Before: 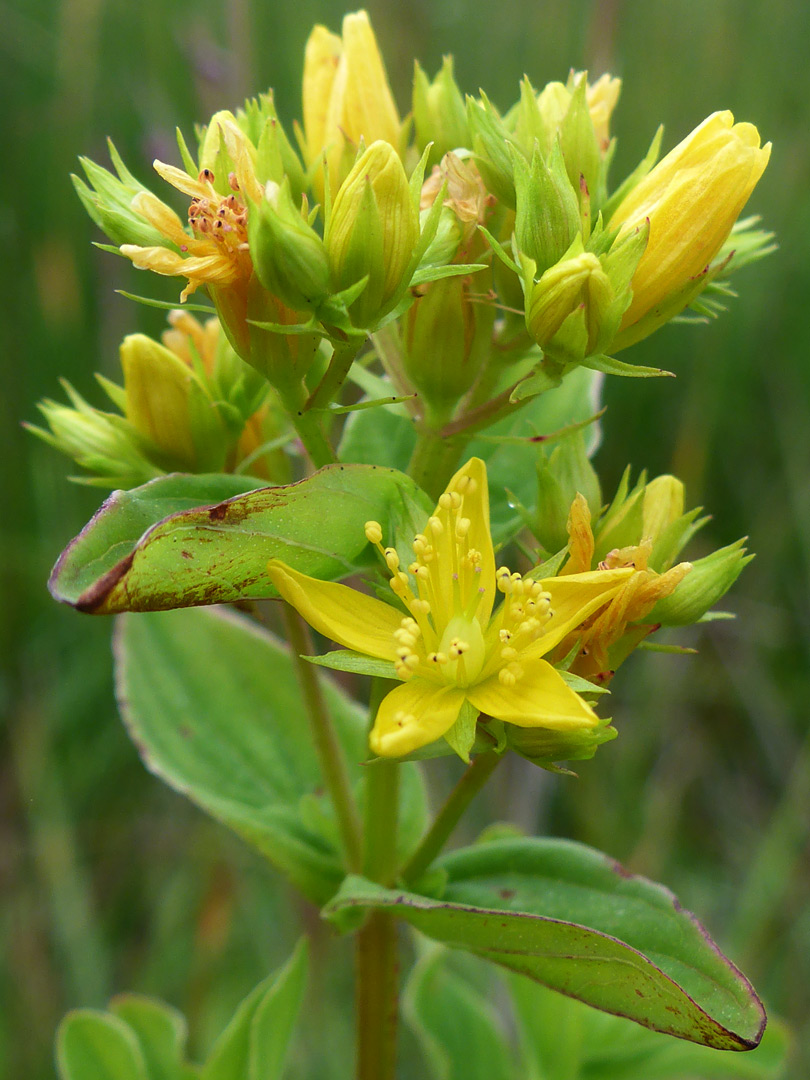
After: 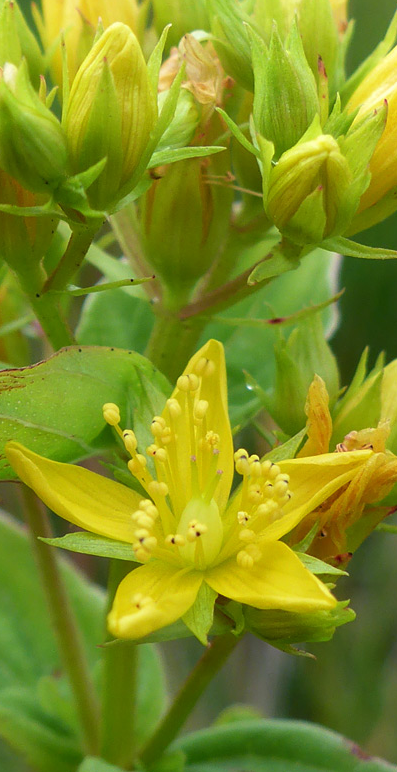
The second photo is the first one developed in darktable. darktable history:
crop: left 32.409%, top 11.007%, right 18.459%, bottom 17.49%
